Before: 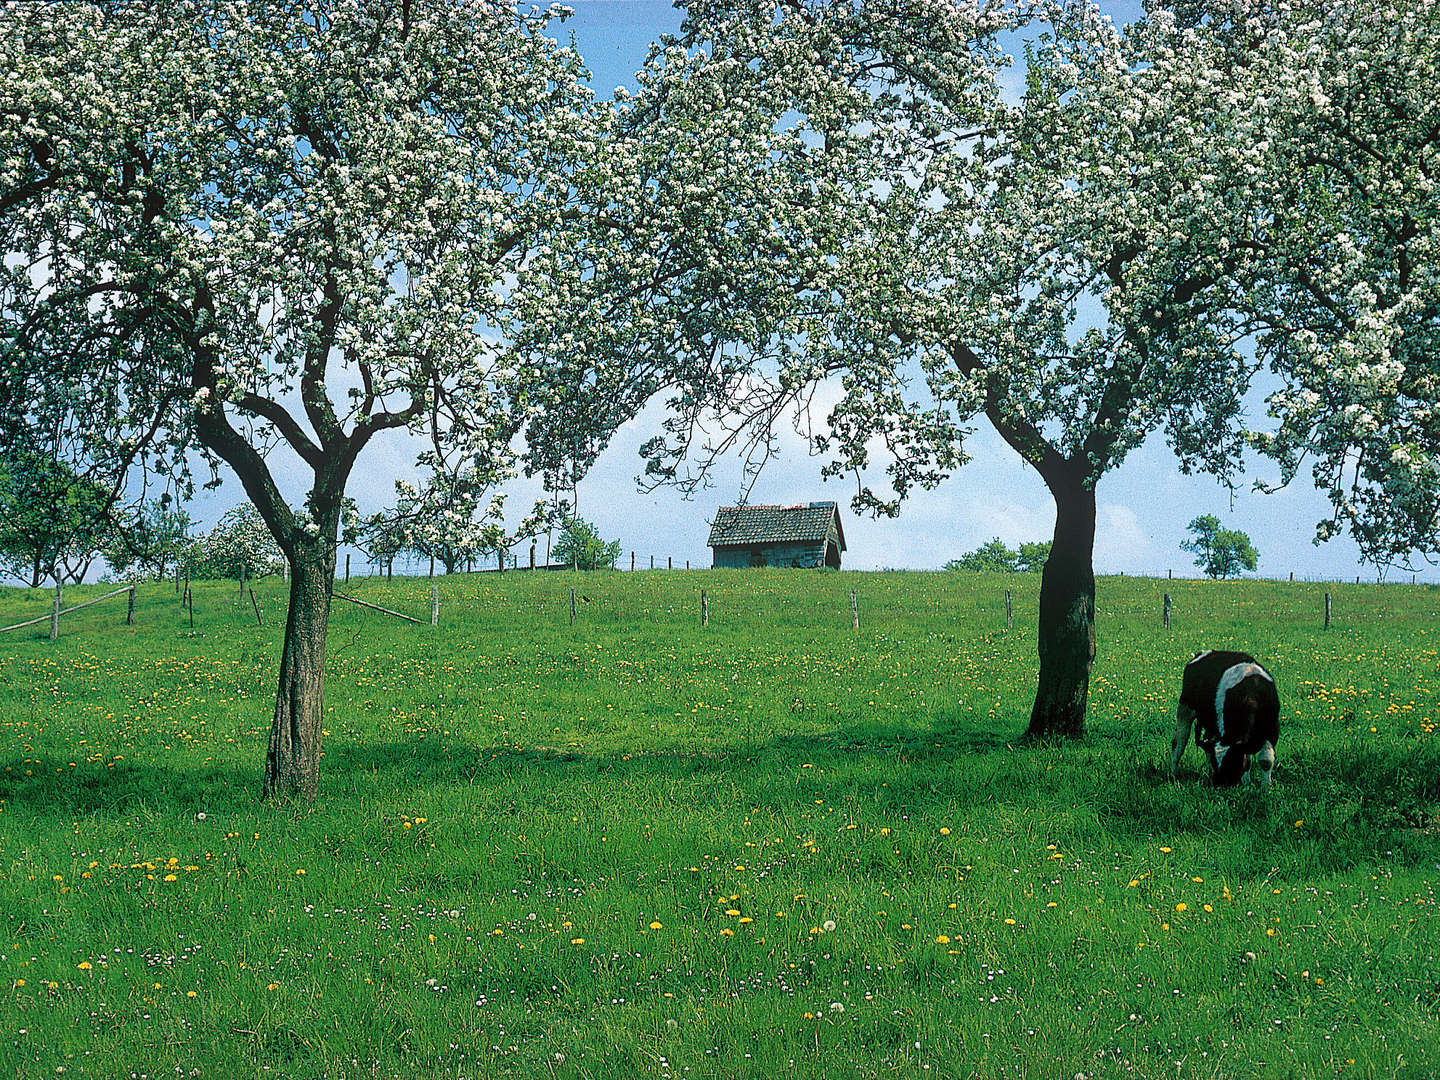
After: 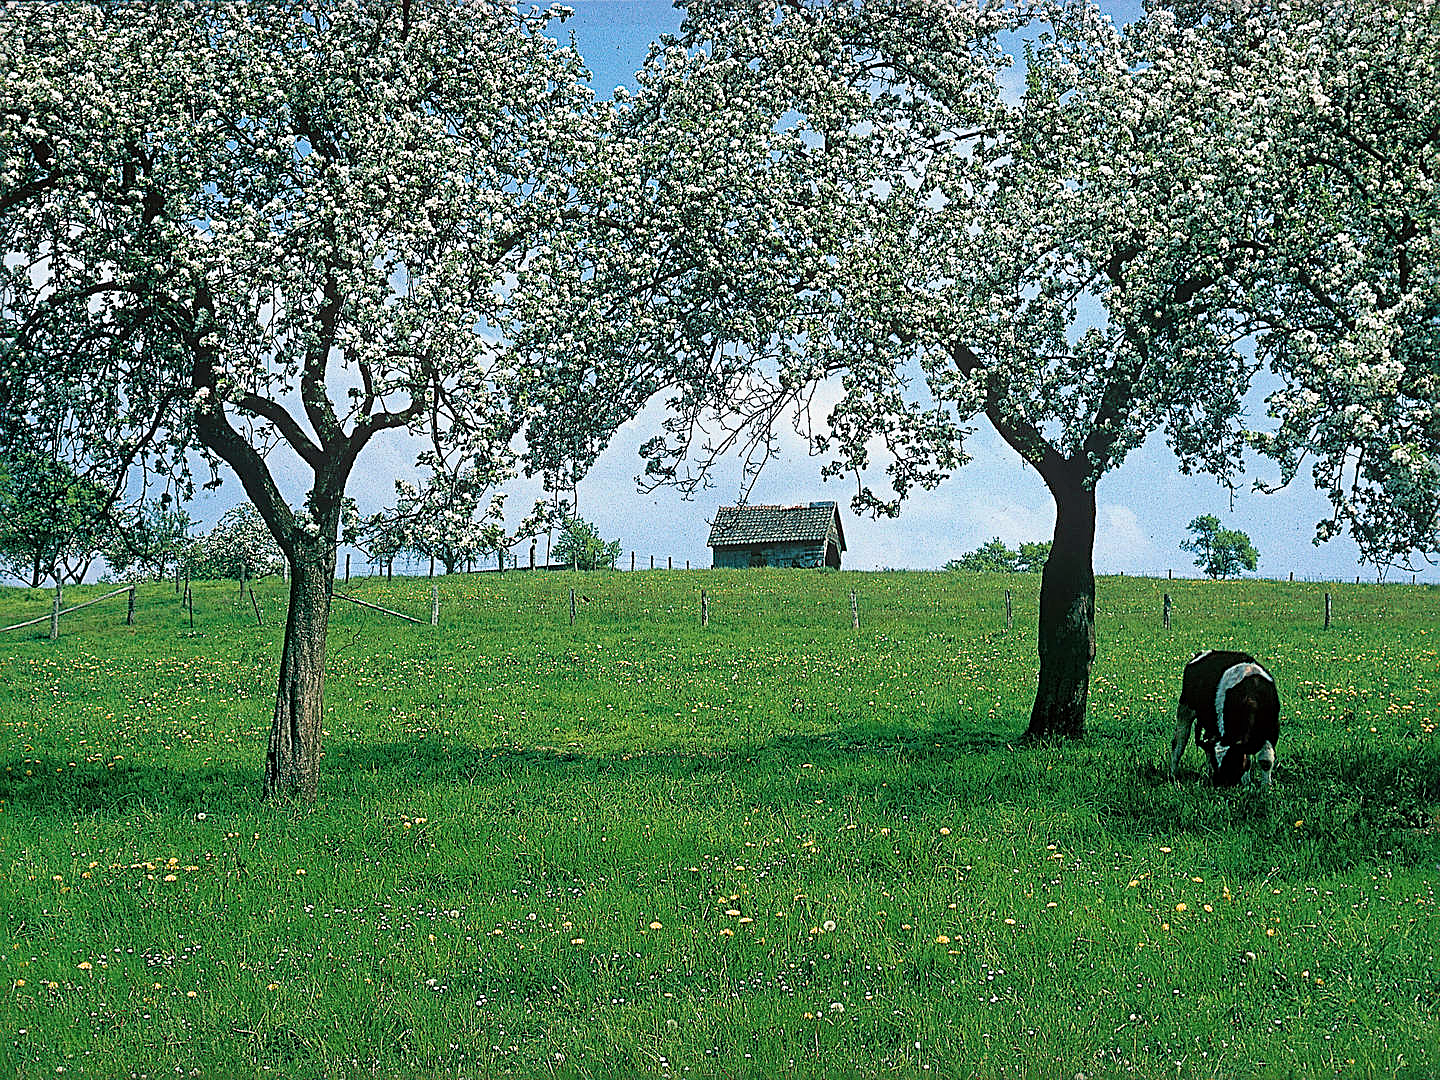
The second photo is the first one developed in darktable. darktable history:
sharpen: radius 2.637, amount 0.657
filmic rgb: black relative exposure -16 EV, white relative exposure 2.92 EV, hardness 10, color science v6 (2022), iterations of high-quality reconstruction 0
haze removal: compatibility mode true, adaptive false
